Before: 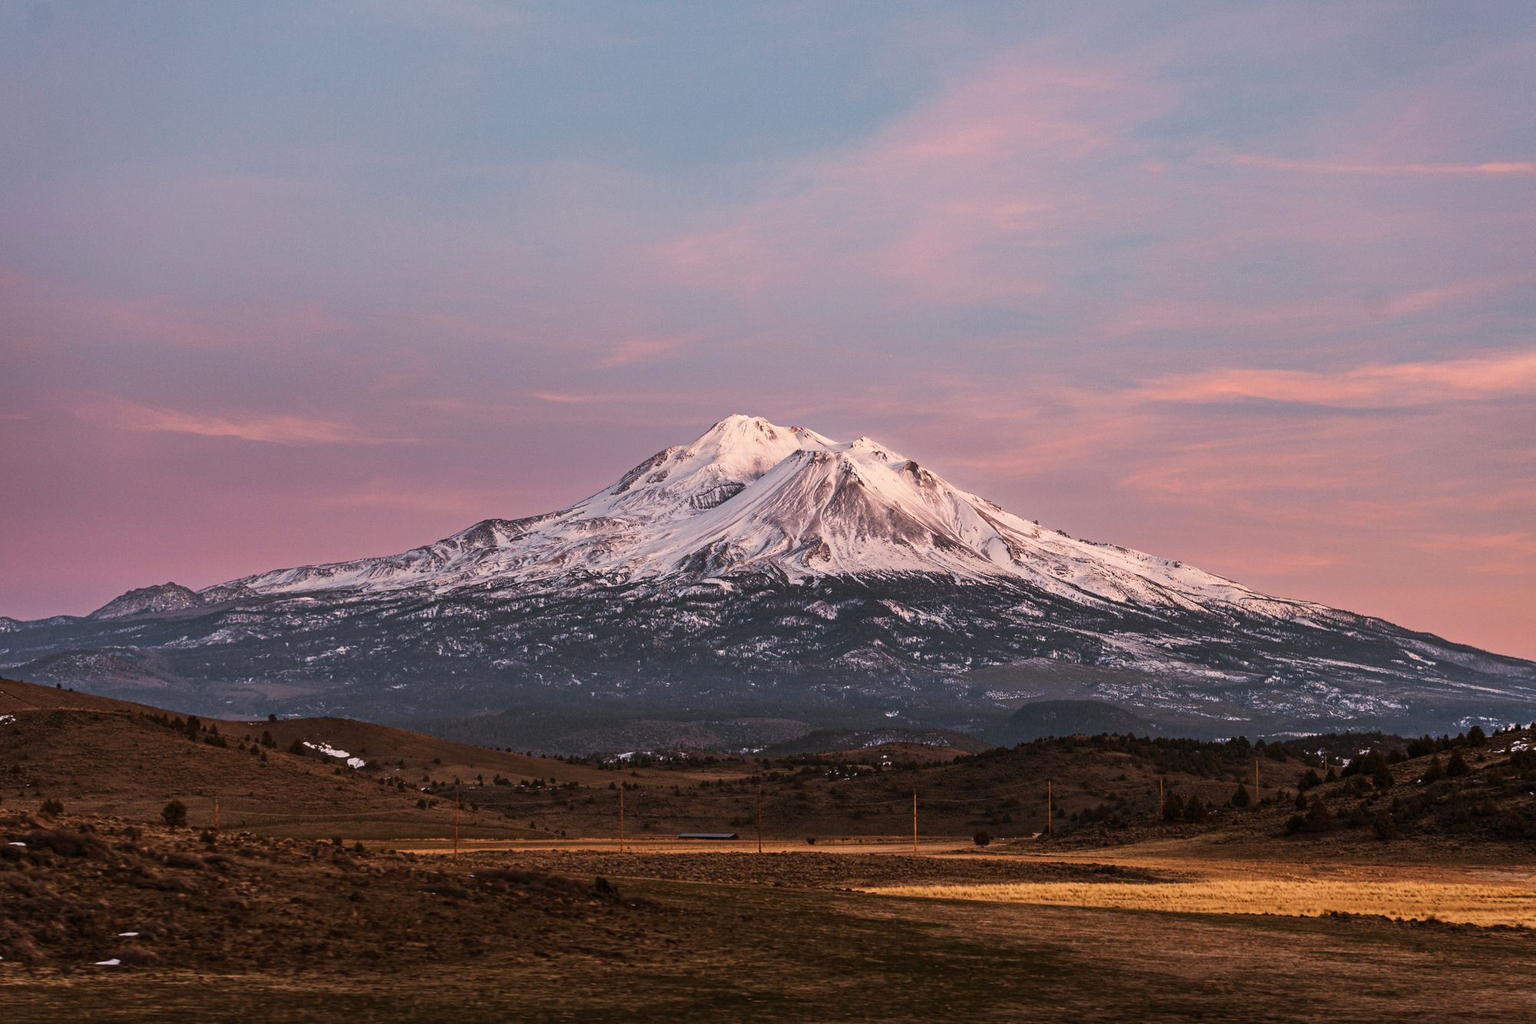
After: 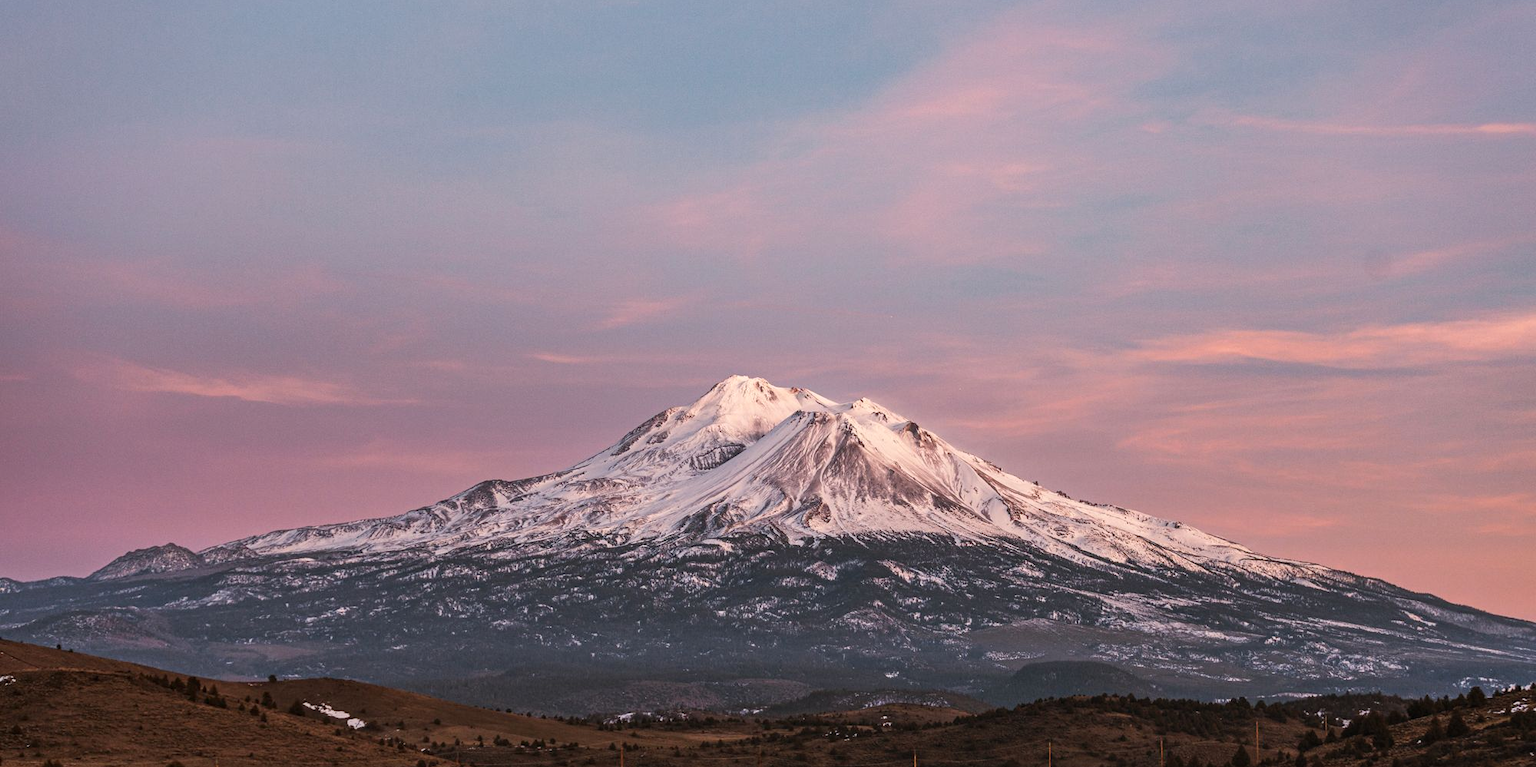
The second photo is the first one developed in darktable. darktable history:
crop: top 3.857%, bottom 21.132%
local contrast: detail 110%
exposure: exposure 0.078 EV, compensate highlight preservation false
